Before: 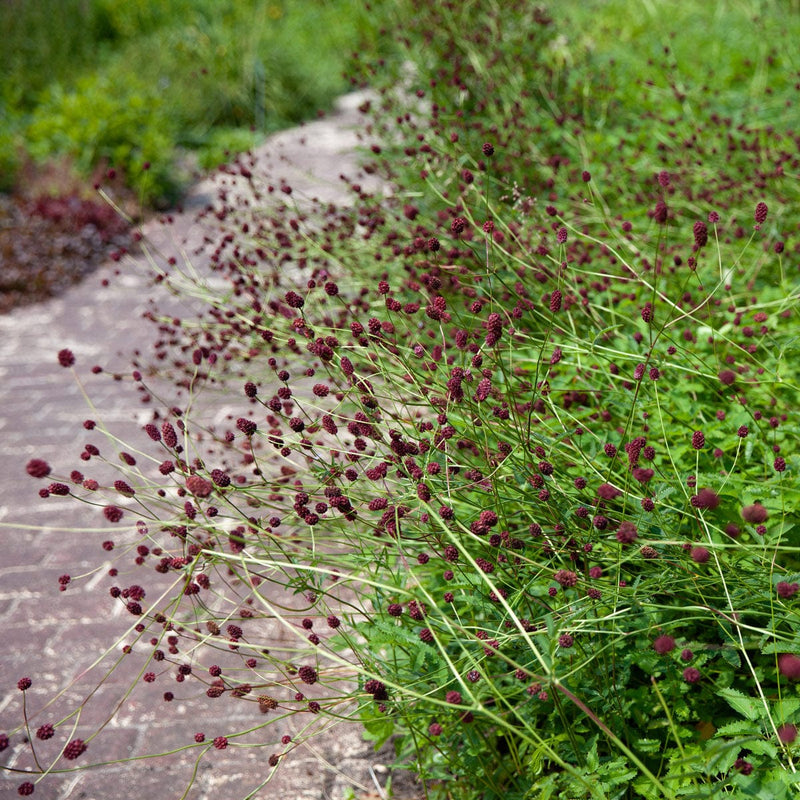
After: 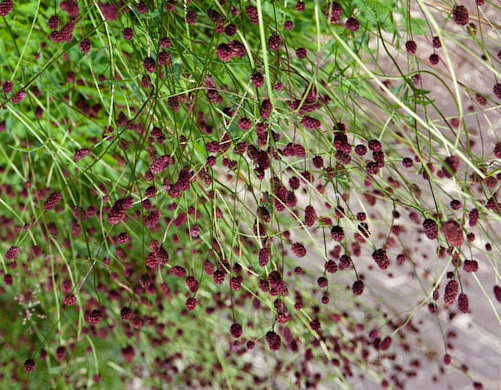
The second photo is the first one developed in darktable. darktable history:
crop and rotate: angle 147.97°, left 9.197%, top 15.67%, right 4.373%, bottom 17.113%
